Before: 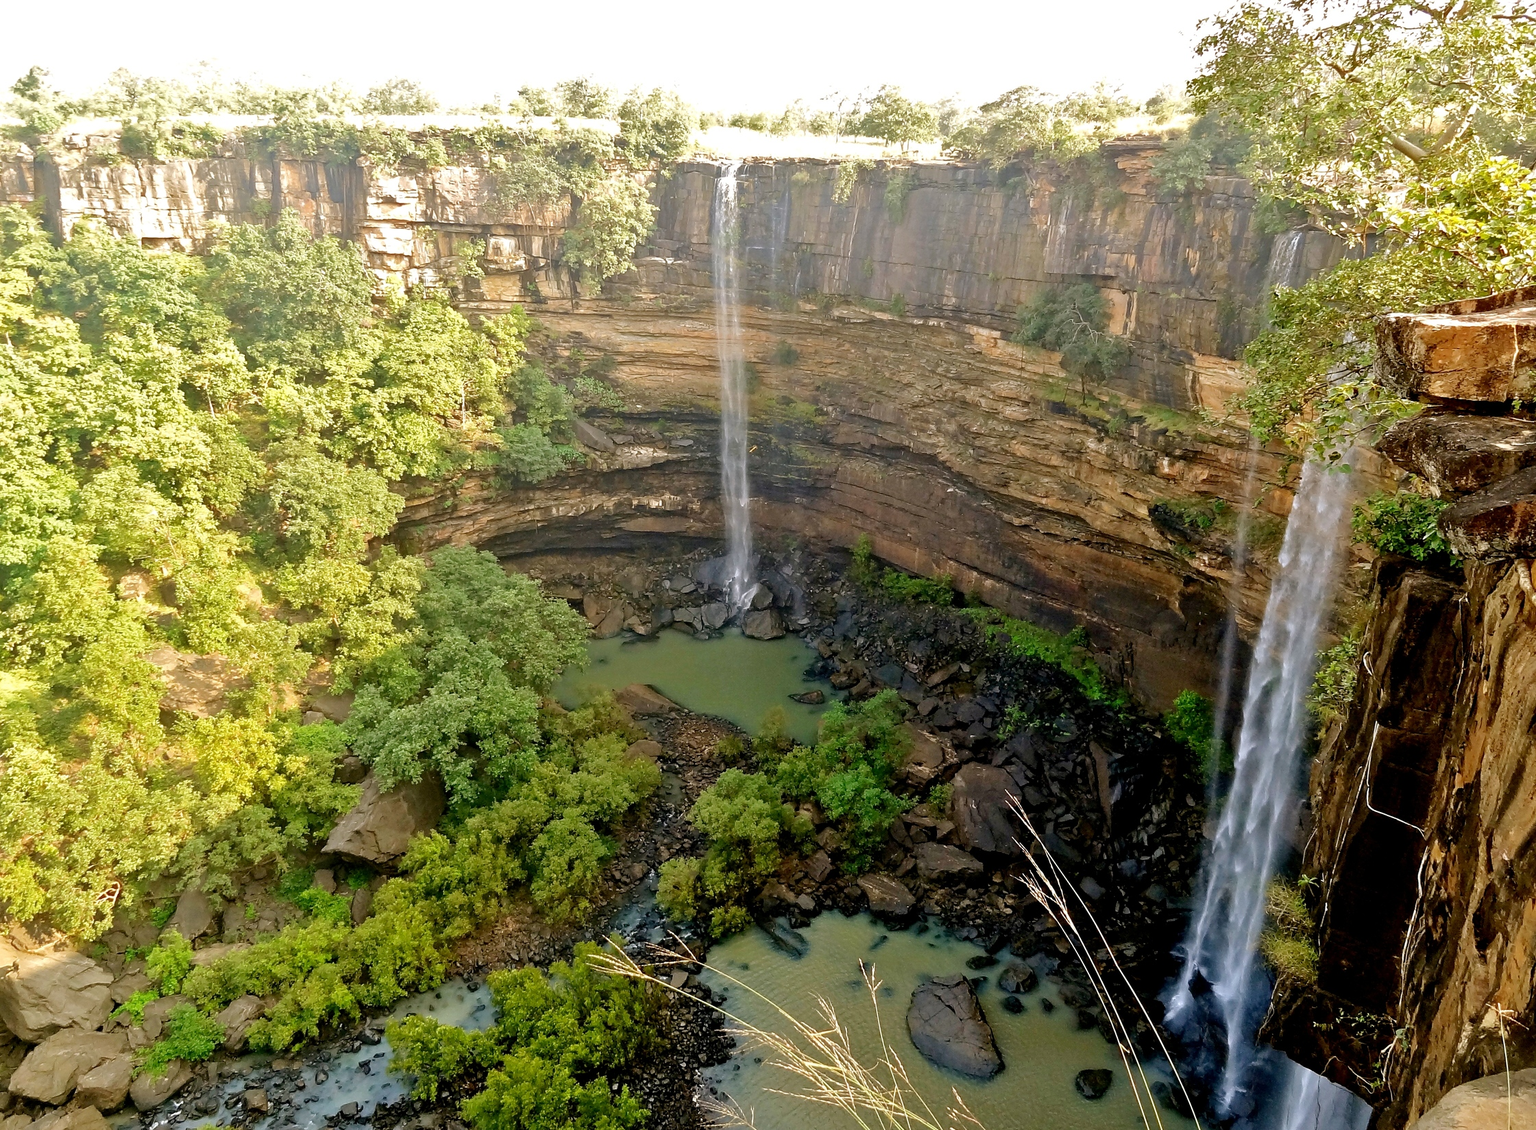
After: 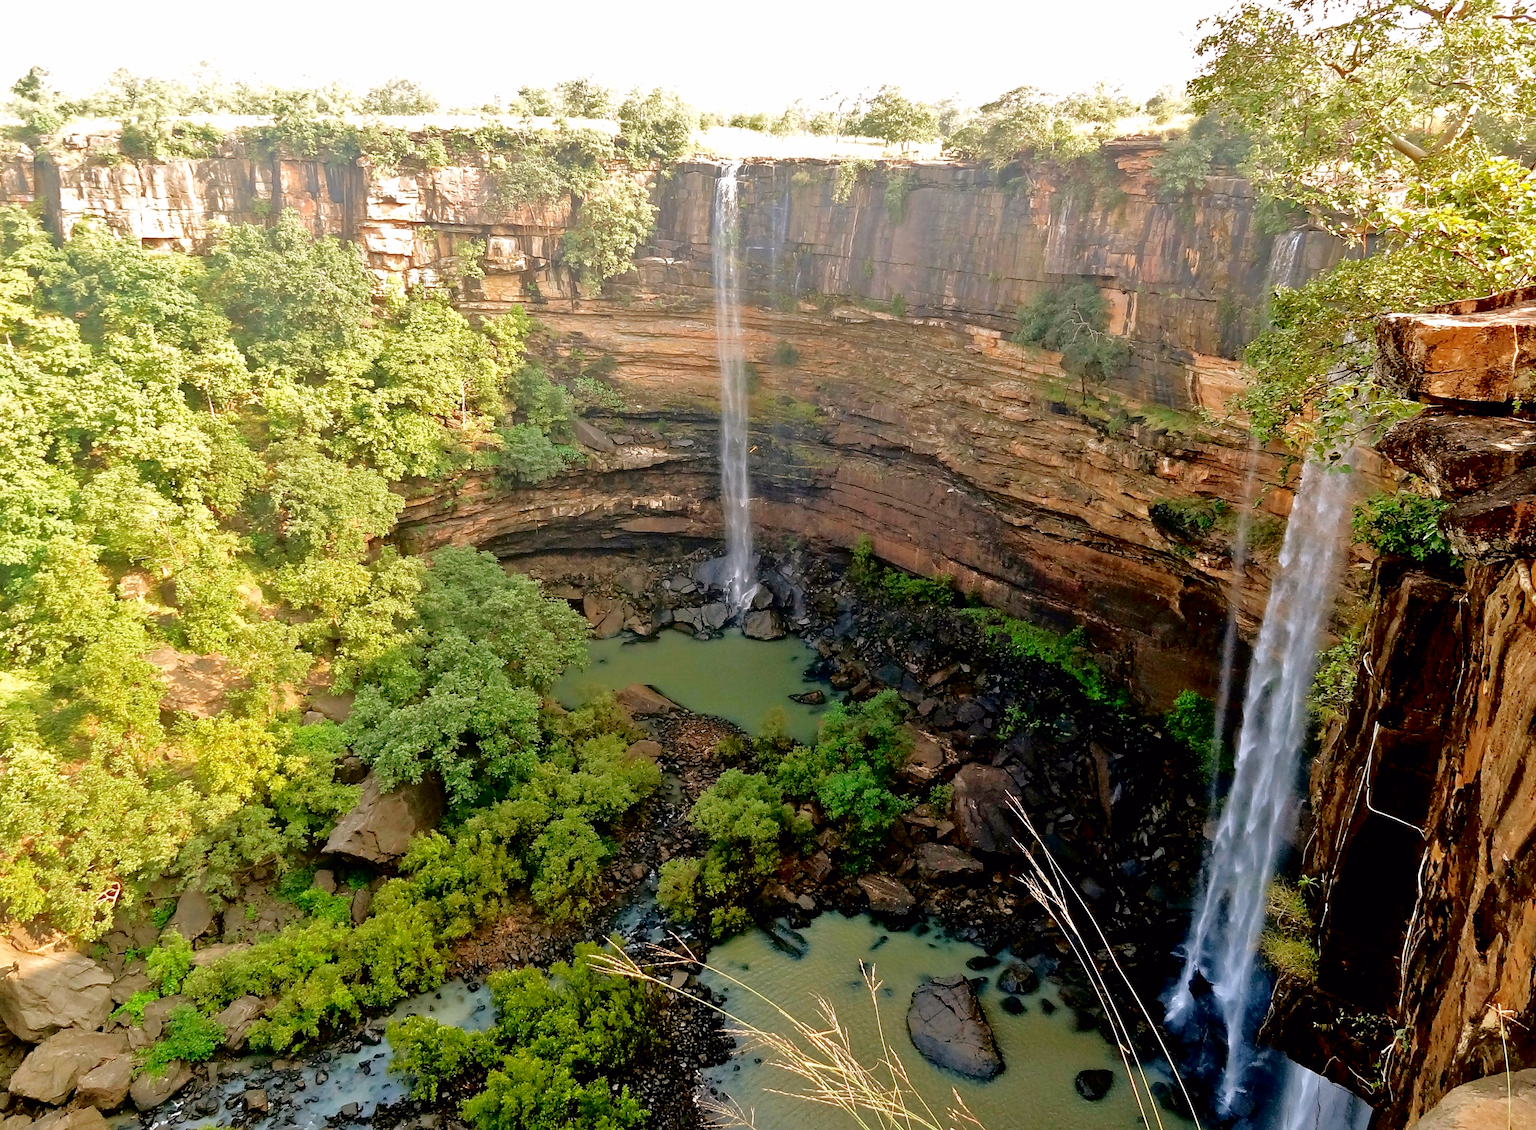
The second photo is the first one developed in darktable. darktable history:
tone curve: curves: ch0 [(0, 0) (0.126, 0.061) (0.362, 0.382) (0.498, 0.498) (0.706, 0.712) (1, 1)]; ch1 [(0, 0) (0.5, 0.505) (0.55, 0.578) (1, 1)]; ch2 [(0, 0) (0.44, 0.424) (0.489, 0.483) (0.537, 0.538) (1, 1)], color space Lab, independent channels, preserve colors none
vibrance: vibrance 0%
